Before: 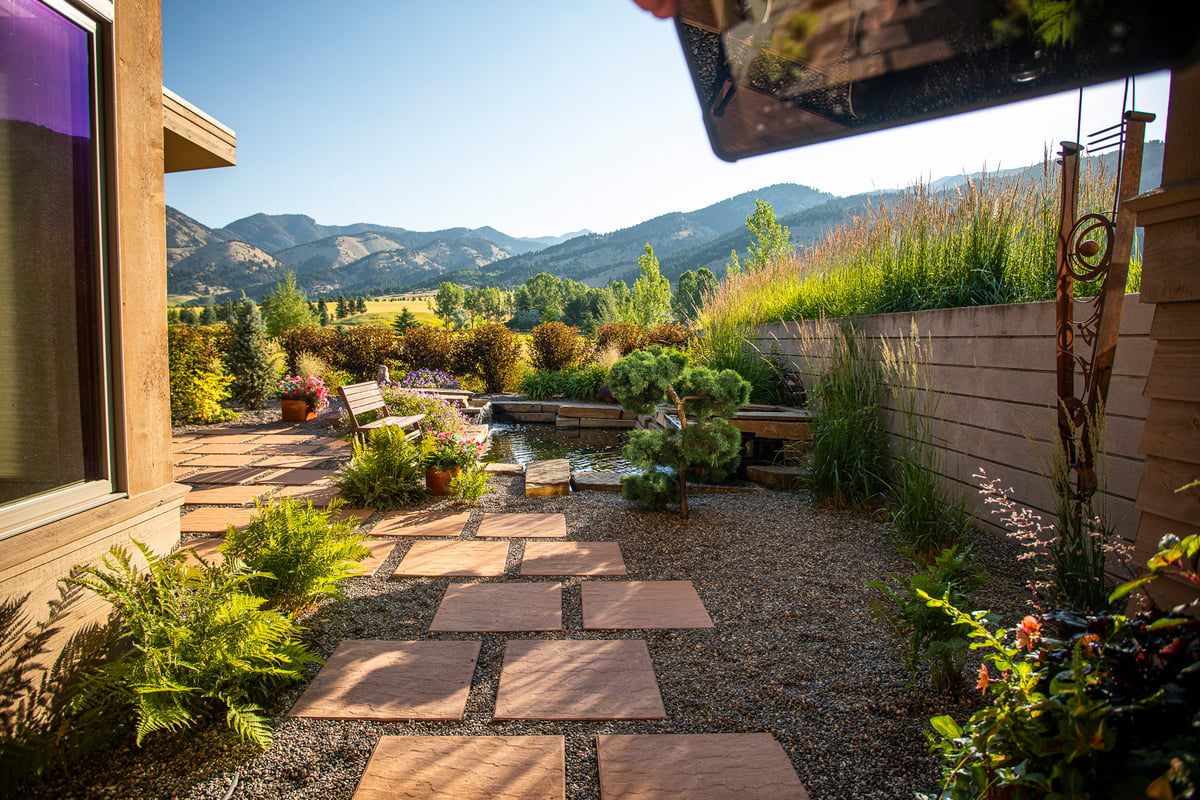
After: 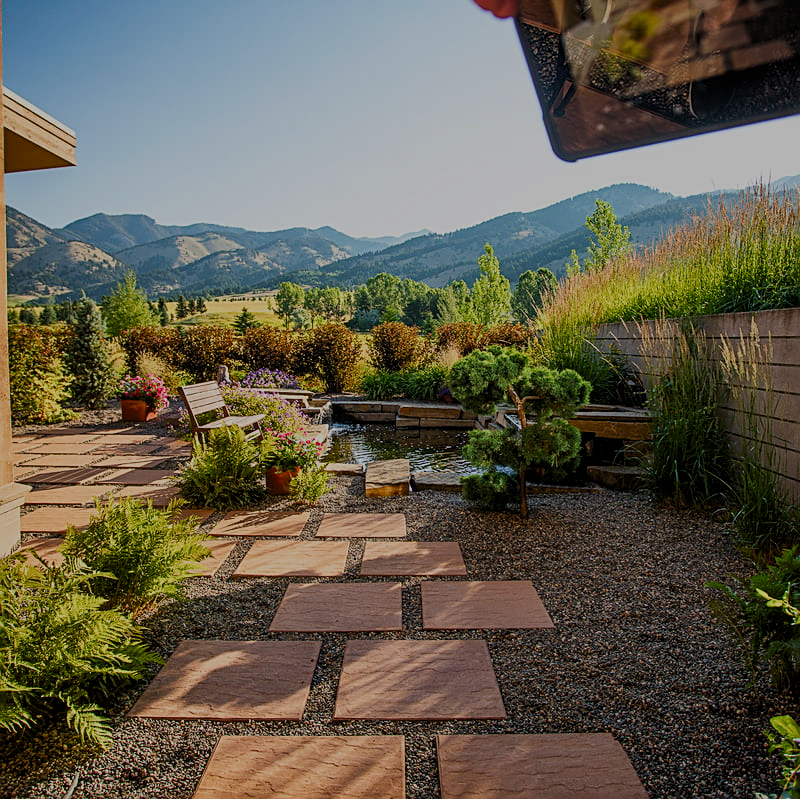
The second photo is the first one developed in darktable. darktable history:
sharpen: on, module defaults
filmic rgb: black relative exposure -6.56 EV, white relative exposure 4.73 EV, hardness 3.13, contrast 0.795, color science v5 (2021), contrast in shadows safe, contrast in highlights safe
crop and rotate: left 13.378%, right 19.915%
contrast brightness saturation: contrast 0.069, brightness -0.144, saturation 0.117
